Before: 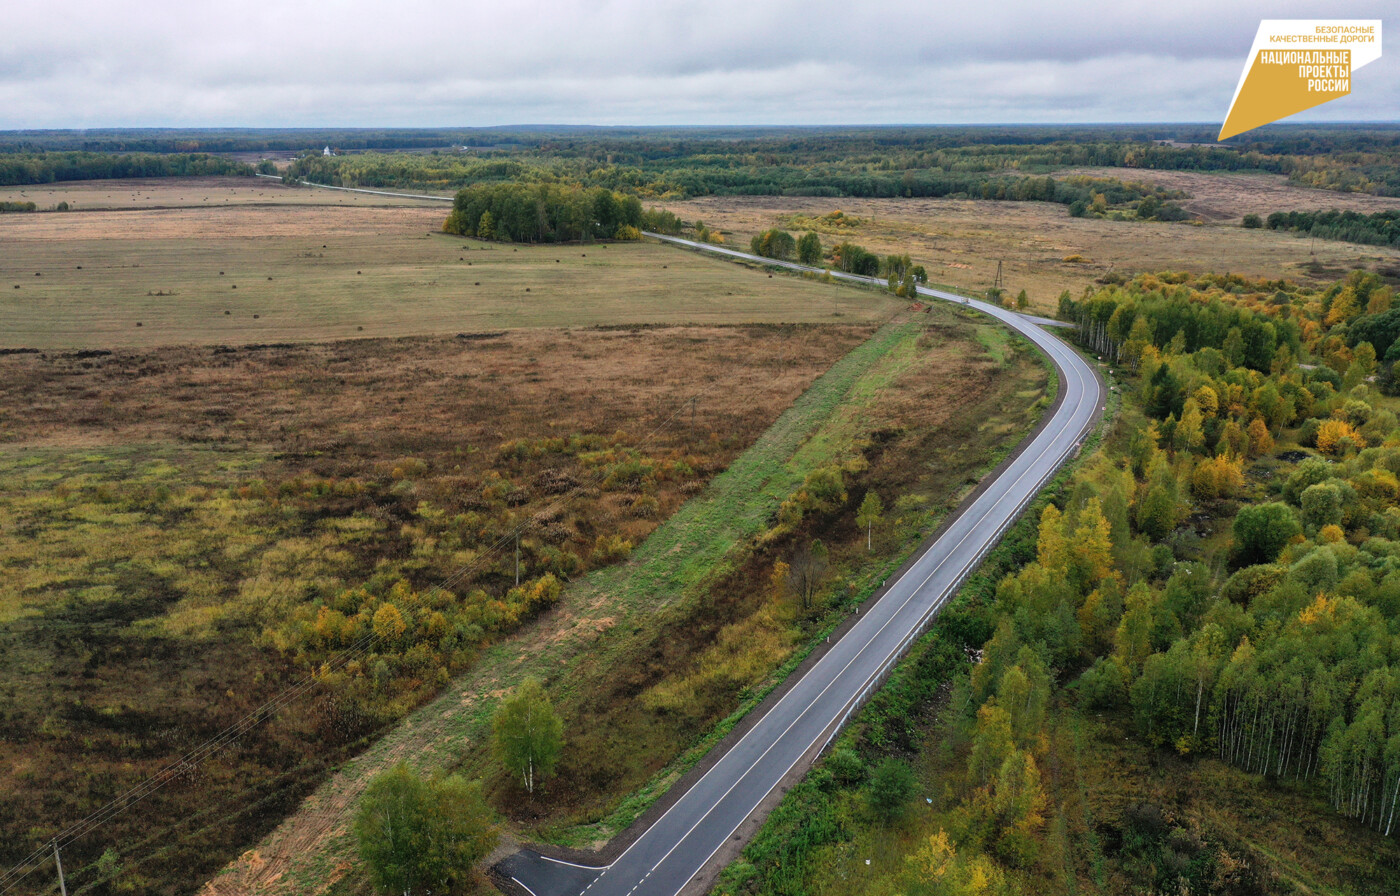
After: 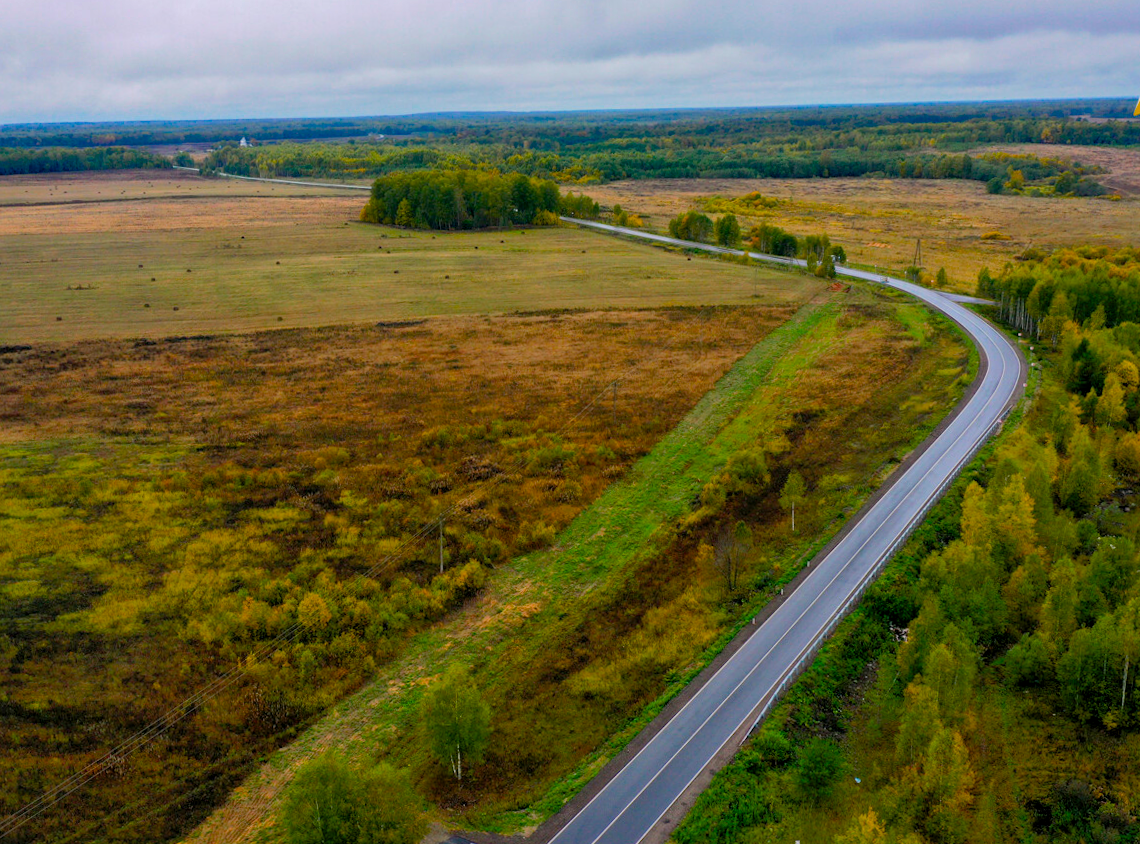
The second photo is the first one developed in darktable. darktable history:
exposure: exposure -0.149 EV, compensate highlight preservation false
color balance rgb: global offset › luminance -0.497%, linear chroma grading › global chroma 19.827%, perceptual saturation grading › global saturation 35.776%, perceptual saturation grading › shadows 36.026%
shadows and highlights: shadows 29.87
crop and rotate: angle 1.07°, left 4.355%, top 0.436%, right 11.828%, bottom 2.607%
